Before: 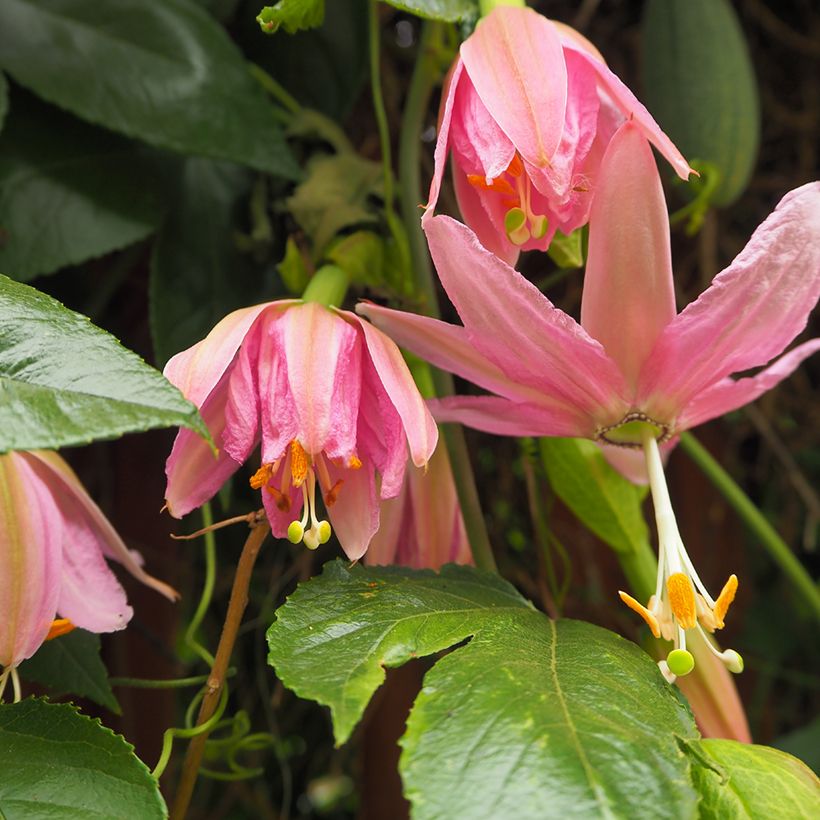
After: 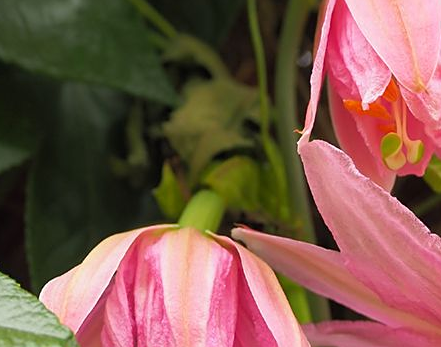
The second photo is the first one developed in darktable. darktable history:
crop: left 15.221%, top 9.158%, right 30.979%, bottom 48.45%
sharpen: amount 0.211
